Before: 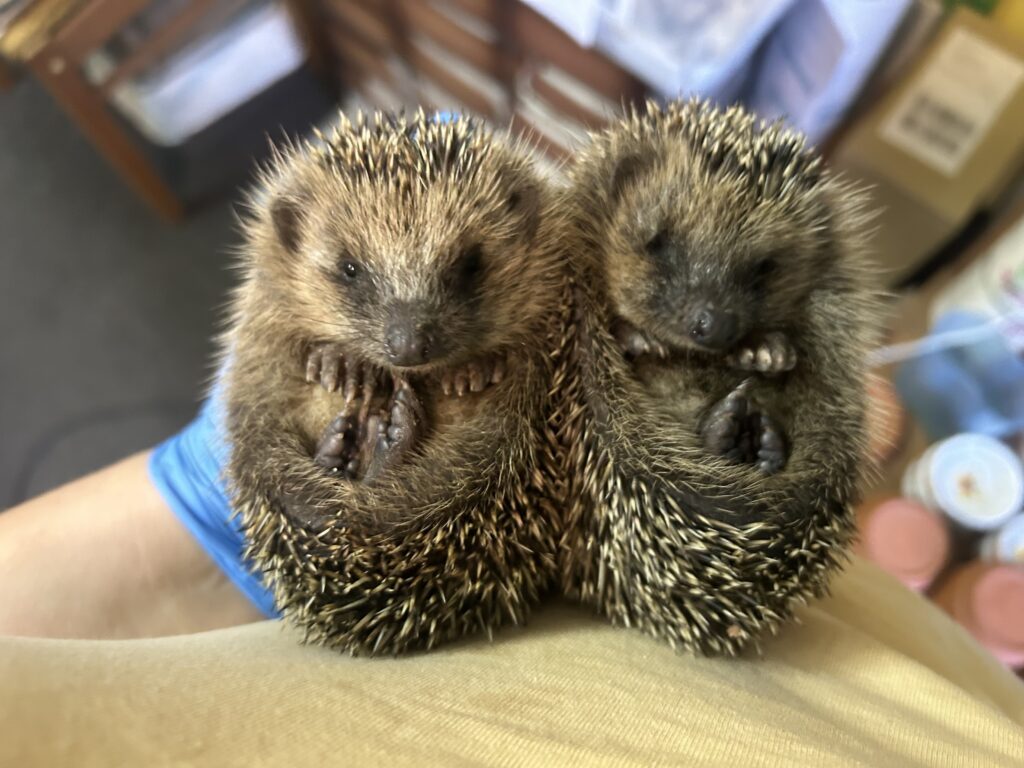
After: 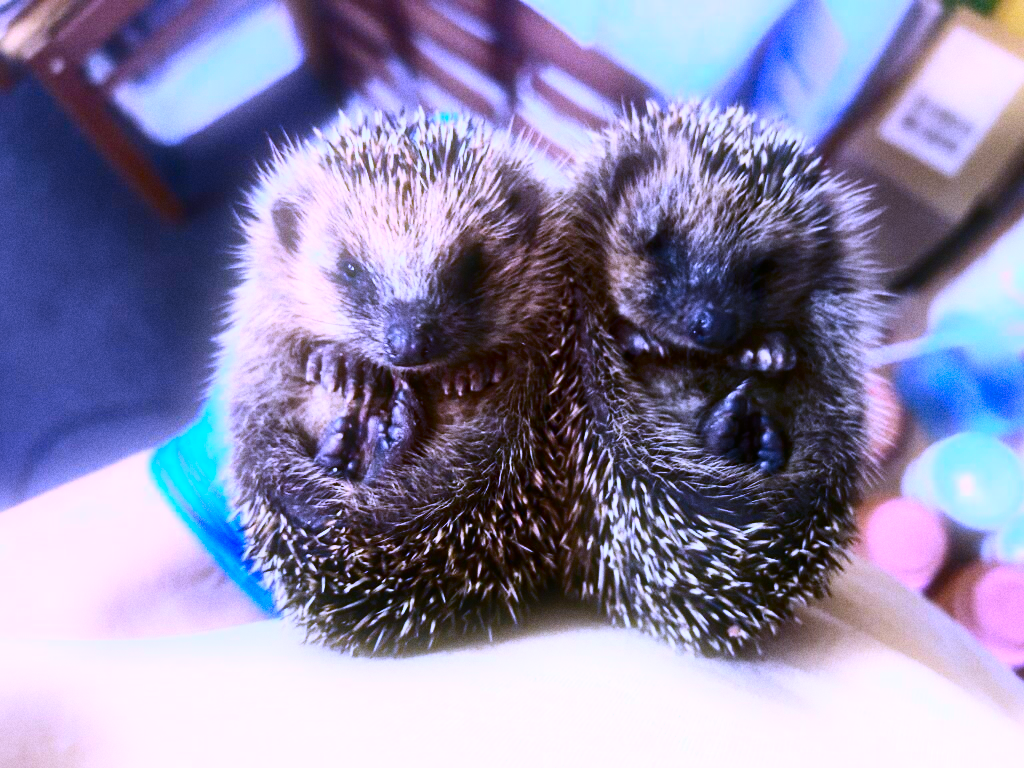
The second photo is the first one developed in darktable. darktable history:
white balance: red 0.98, blue 1.61
grain: coarseness 22.88 ISO
color calibration: x 0.355, y 0.367, temperature 4700.38 K
color balance rgb: perceptual saturation grading › global saturation 20%, global vibrance 20%
bloom: size 5%, threshold 95%, strength 15%
contrast brightness saturation: contrast 0.4, brightness 0.05, saturation 0.25
